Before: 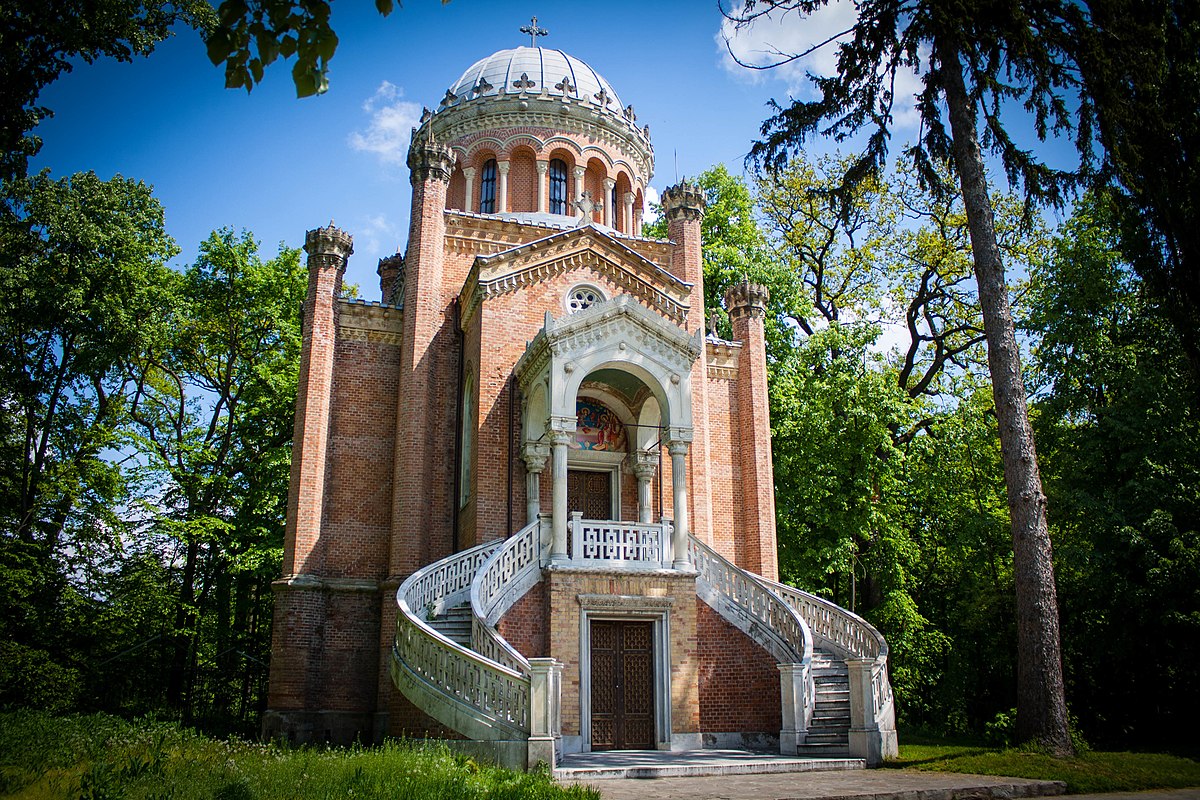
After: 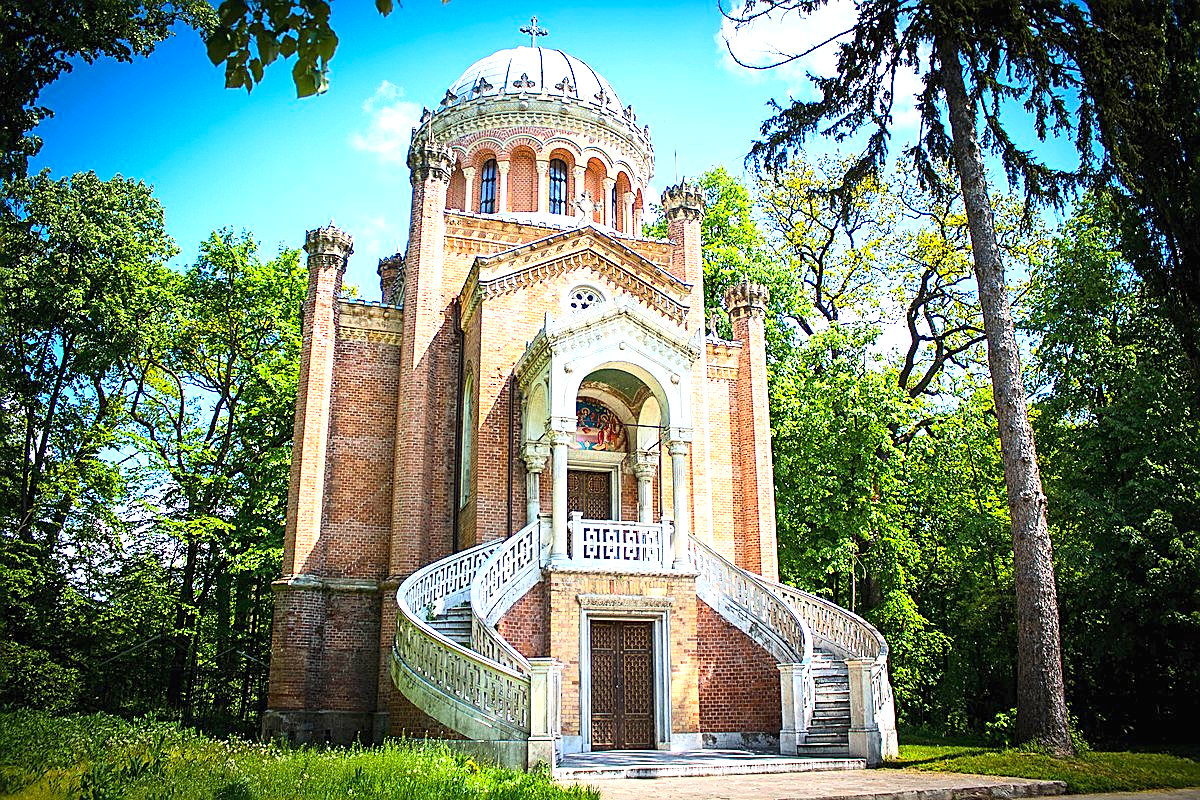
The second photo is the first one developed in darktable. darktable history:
contrast brightness saturation: contrast 0.2, brightness 0.16, saturation 0.22
exposure: black level correction 0, exposure 1.2 EV, compensate exposure bias true, compensate highlight preservation false
sharpen: amount 0.55
